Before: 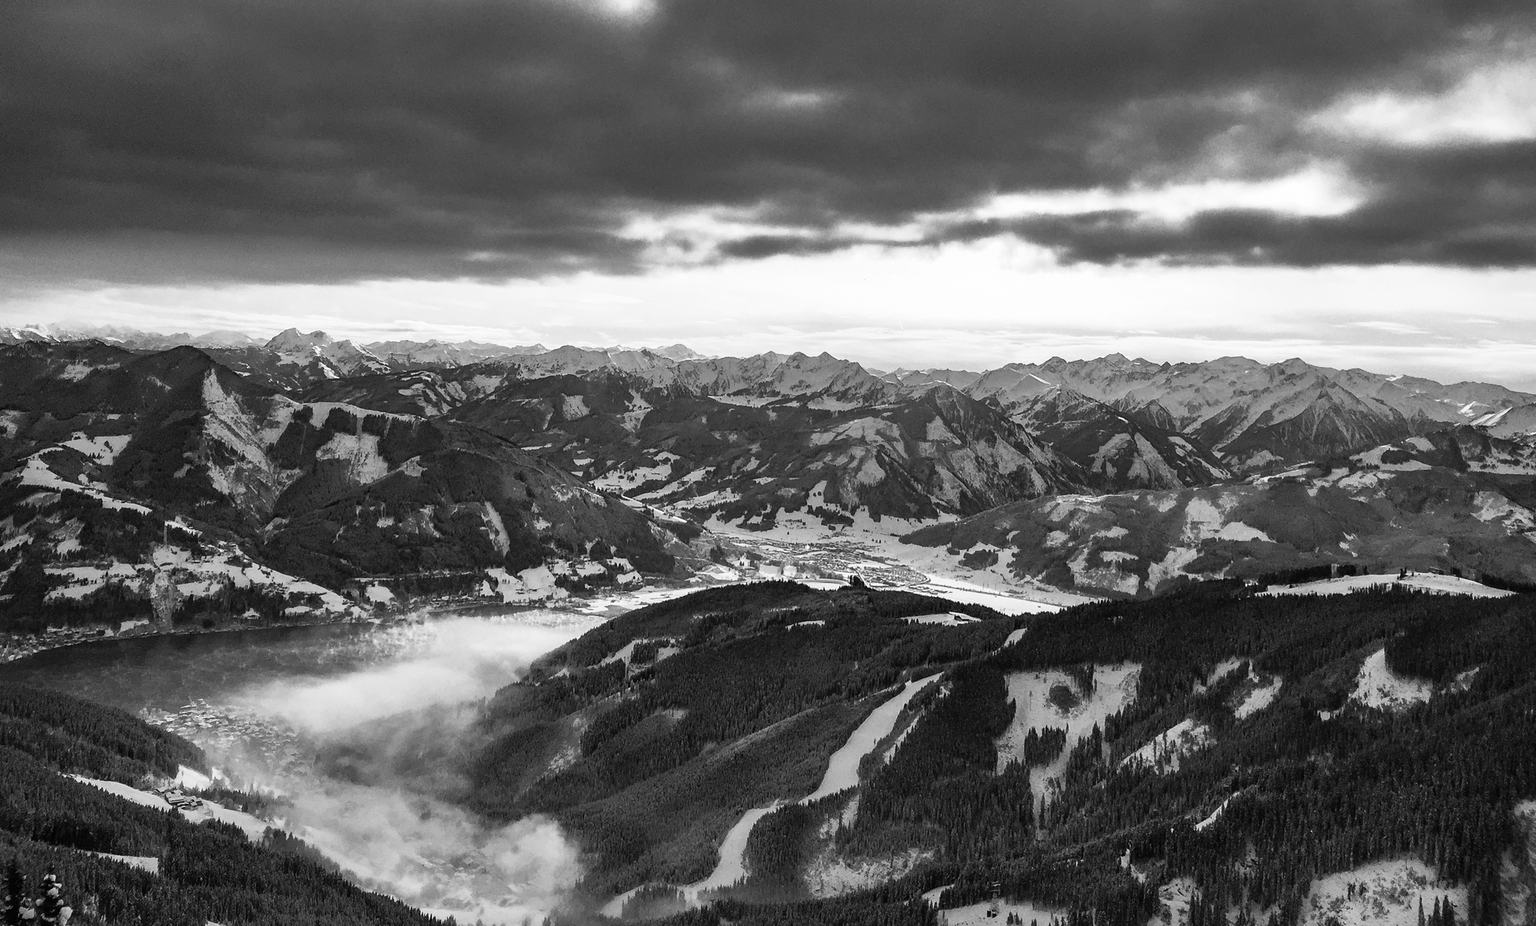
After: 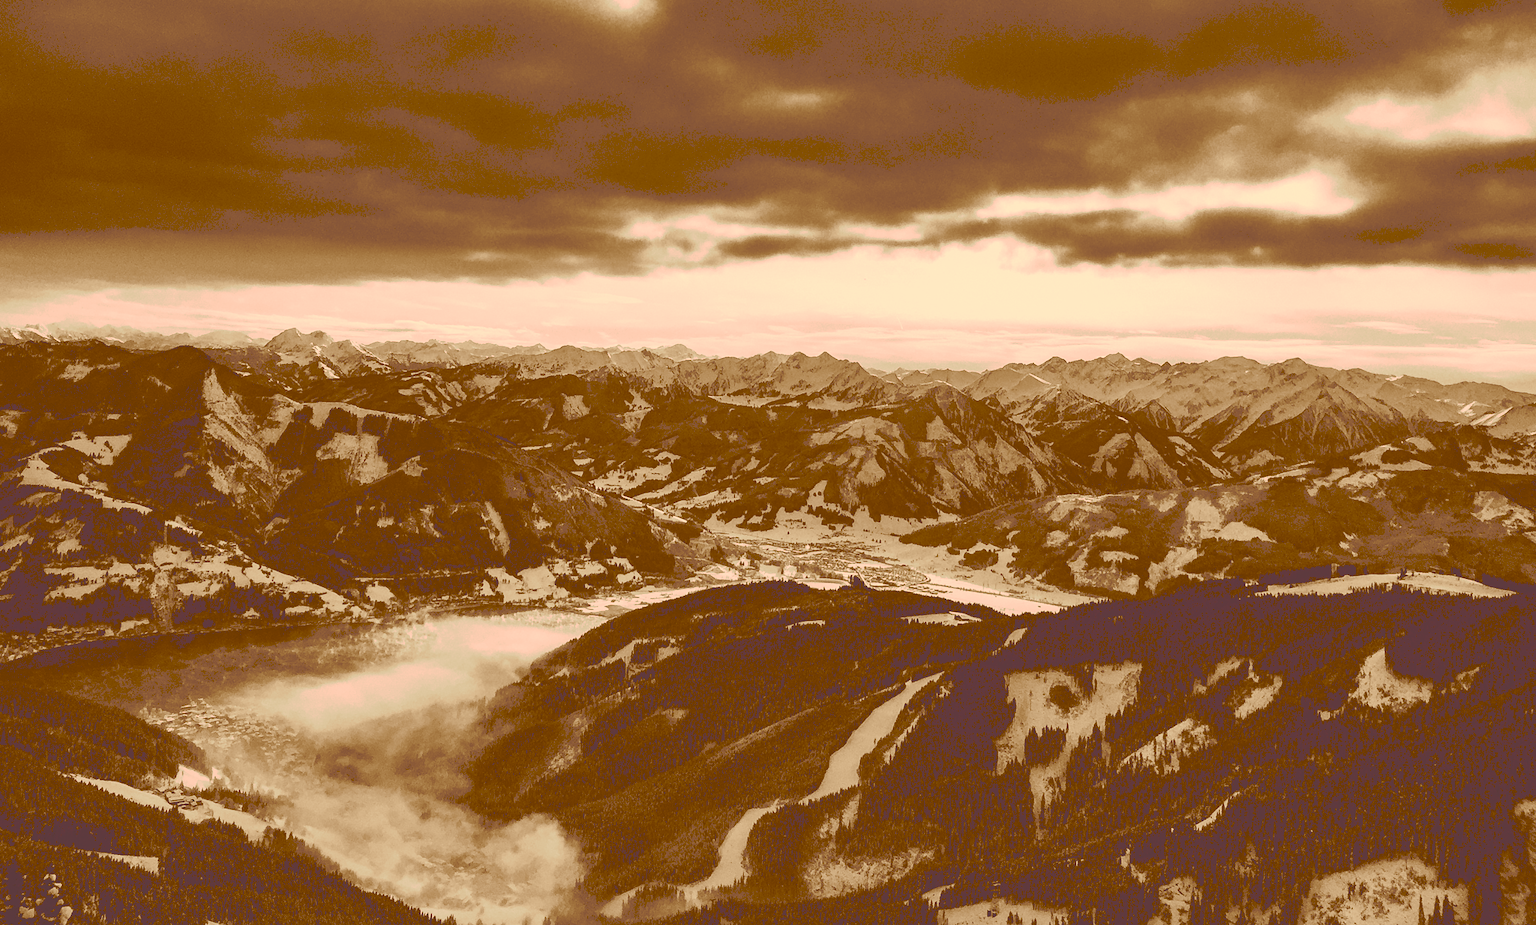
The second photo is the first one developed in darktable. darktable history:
tone curve: curves: ch0 [(0, 0) (0.003, 0.264) (0.011, 0.264) (0.025, 0.265) (0.044, 0.269) (0.069, 0.273) (0.1, 0.28) (0.136, 0.292) (0.177, 0.309) (0.224, 0.336) (0.277, 0.371) (0.335, 0.412) (0.399, 0.469) (0.468, 0.533) (0.543, 0.595) (0.623, 0.66) (0.709, 0.73) (0.801, 0.8) (0.898, 0.854) (1, 1)], preserve colors none
color look up table: target L [96.59, 90.09, 85.53, 83.56, 81.1, 70.07, 65.02, 57.7, 53.58, 52.82, 53.69, 38.38, 38.02, 36.57, 17.09, 202.77, 85.8, 82.09, 74.48, 67.11, 62.05, 53.07, 51.27, 49.14, 39.76, 31.42, 28.09, 20.4, 12.41, 8.937, 95.74, 83.97, 80.44, 72.25, 56.53, 66.72, 52.79, 74.79, 59.56, 46.82, 32.05, 41.26, 19.6, 14.39, 83.19, 84.23, 68.5, 62.46, 37.79], target a [11.7, 11.19, -11.76, -31.52, -3.618, -17.85, 7.234, -16.95, -8.253, 13.21, 11.2, 6.56, 8.637, 4.584, 29.79, 0, 13.37, 20.95, 27.14, 27.27, 43.46, 30.19, 51.85, 59.18, 28.91, 46.34, 28.87, 51.54, 50.11, 43.68, 15.57, 25.44, 22.18, 19.25, 58.38, 36.59, 62.42, 25.36, 28.84, 32.76, 22.43, 45.82, 48.45, 53.92, 0.075, 11.8, 7.451, 9.483, 19.44], target b [46.31, 76.16, 36.42, 59.13, 59.77, 91.34, 101.5, 62.24, 91.63, 90.22, 44.24, 65.7, 64.71, 62.68, 29.25, -0.002, 57.11, 46.03, 30.03, 88.92, 49.83, 43.3, 87.76, 57.36, 67.93, 53.51, 48.16, 34.95, 21.12, 15.19, 26.11, 12.51, 6.935, 13.89, 19.75, -2.416, 5.511, -2.125, -3.846, 7.953, 54.56, -12.27, 33.08, 24.13, 16.58, 14.48, 34.52, 15.1, 23.82], num patches 49
